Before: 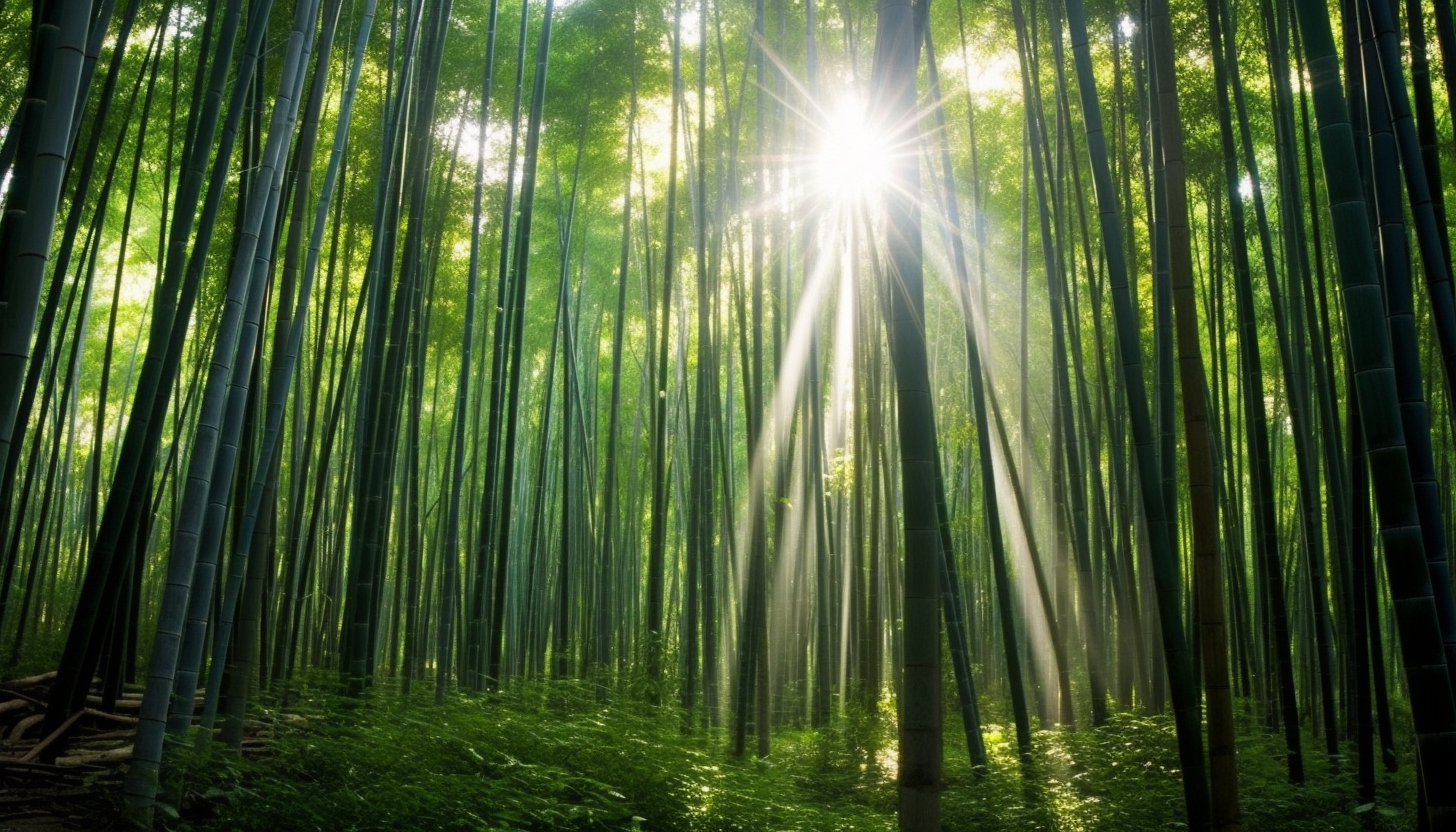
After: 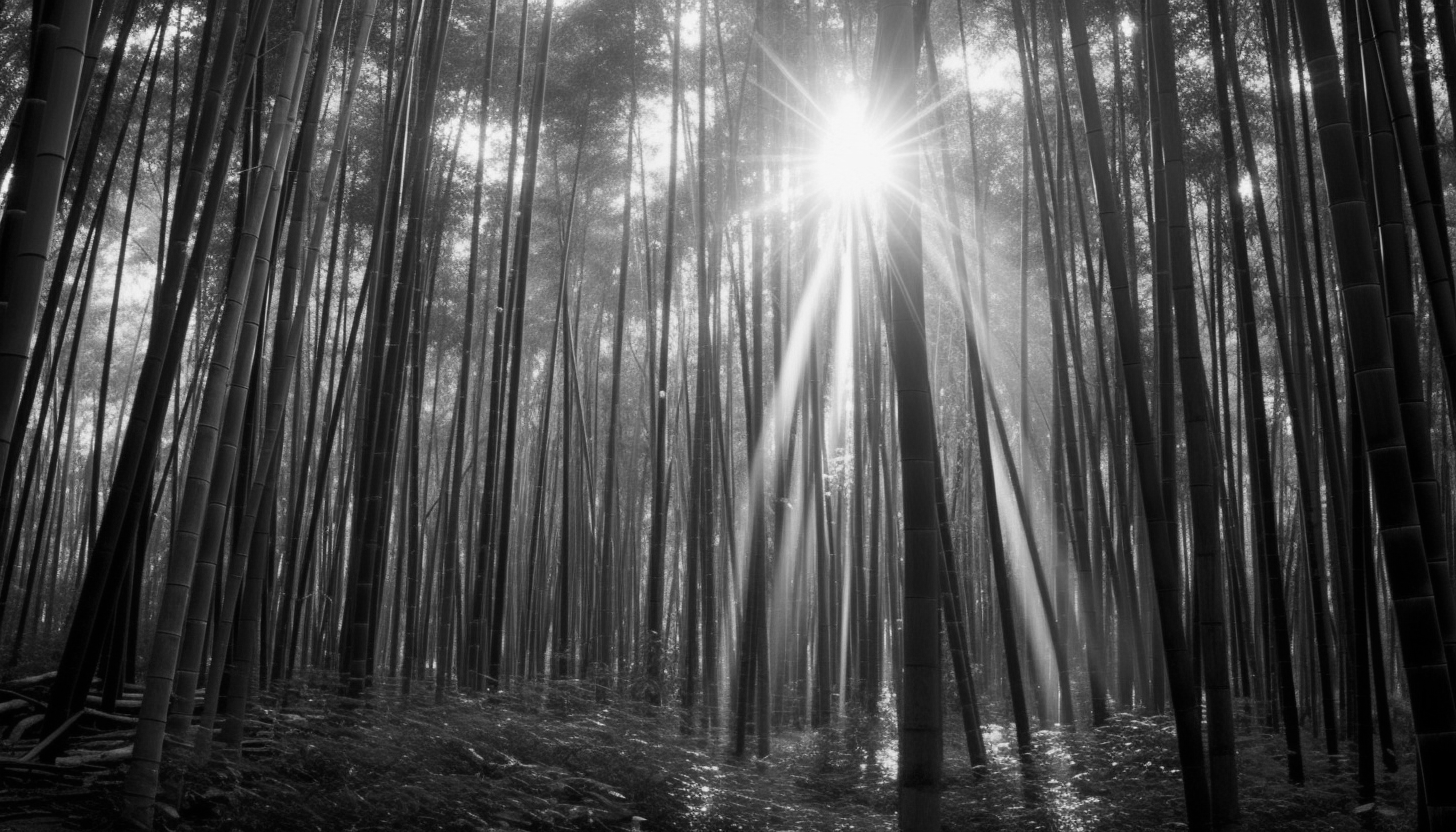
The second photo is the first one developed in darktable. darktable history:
color calibration: output gray [0.267, 0.423, 0.261, 0], gray › normalize channels true, illuminant same as pipeline (D50), adaptation XYZ, x 0.345, y 0.358, temperature 5011.58 K, gamut compression 0.007
